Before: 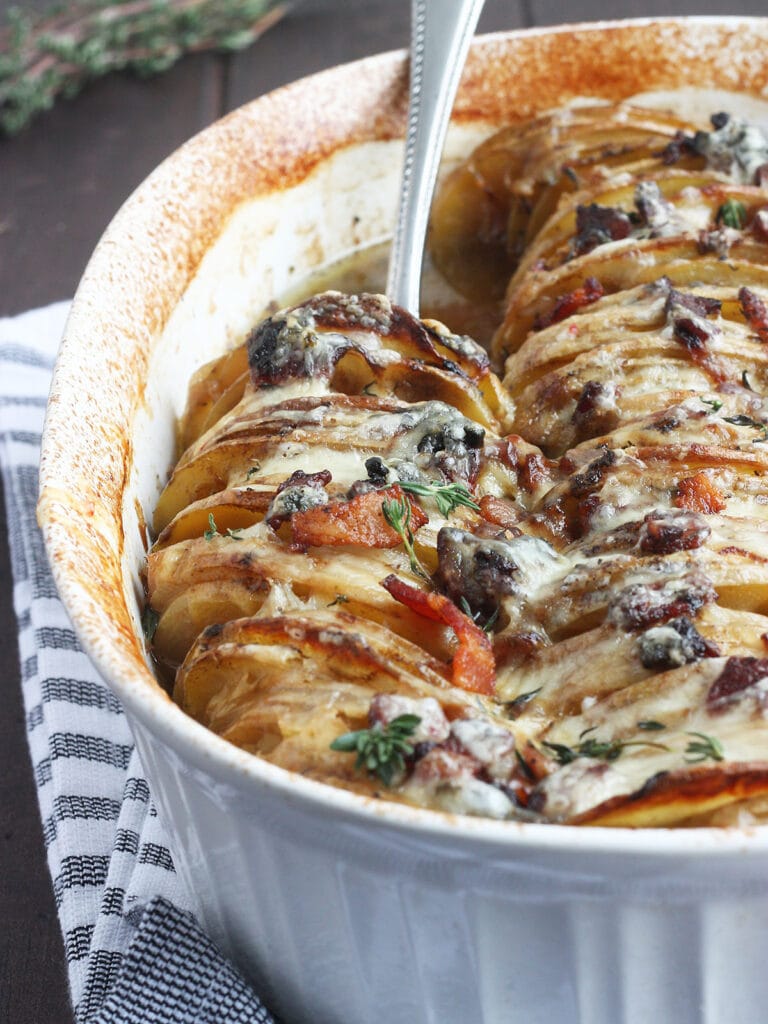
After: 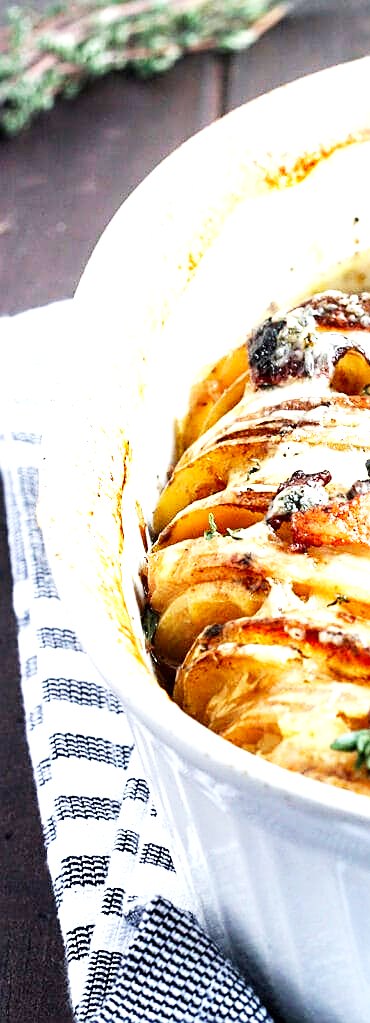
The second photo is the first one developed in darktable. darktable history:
crop and rotate: left 0.003%, top 0%, right 51.757%
exposure: black level correction 0.01, exposure 0.007 EV, compensate highlight preservation false
base curve: curves: ch0 [(0, 0) (0.007, 0.004) (0.027, 0.03) (0.046, 0.07) (0.207, 0.54) (0.442, 0.872) (0.673, 0.972) (1, 1)], preserve colors none
shadows and highlights: radius 46.38, white point adjustment 6.5, compress 79.93%, soften with gaussian
sharpen: on, module defaults
